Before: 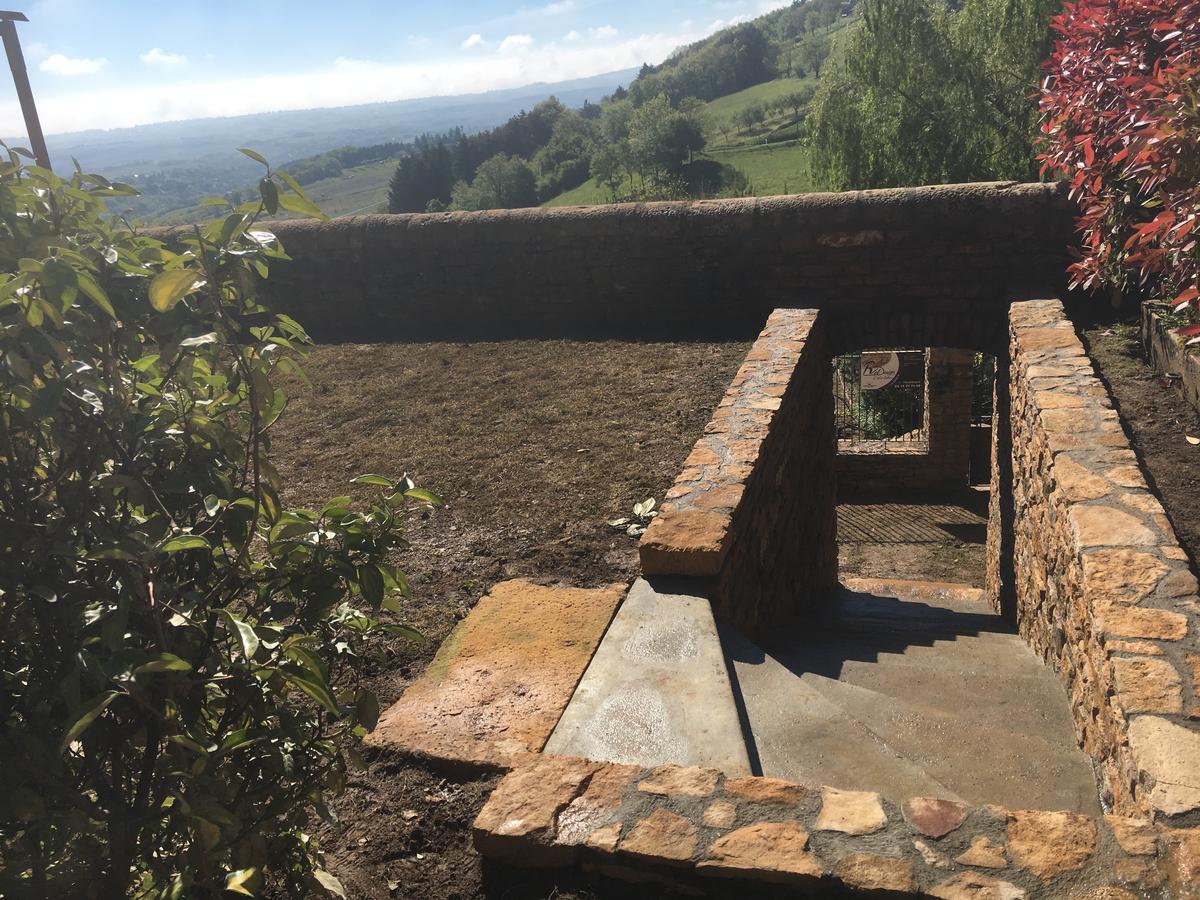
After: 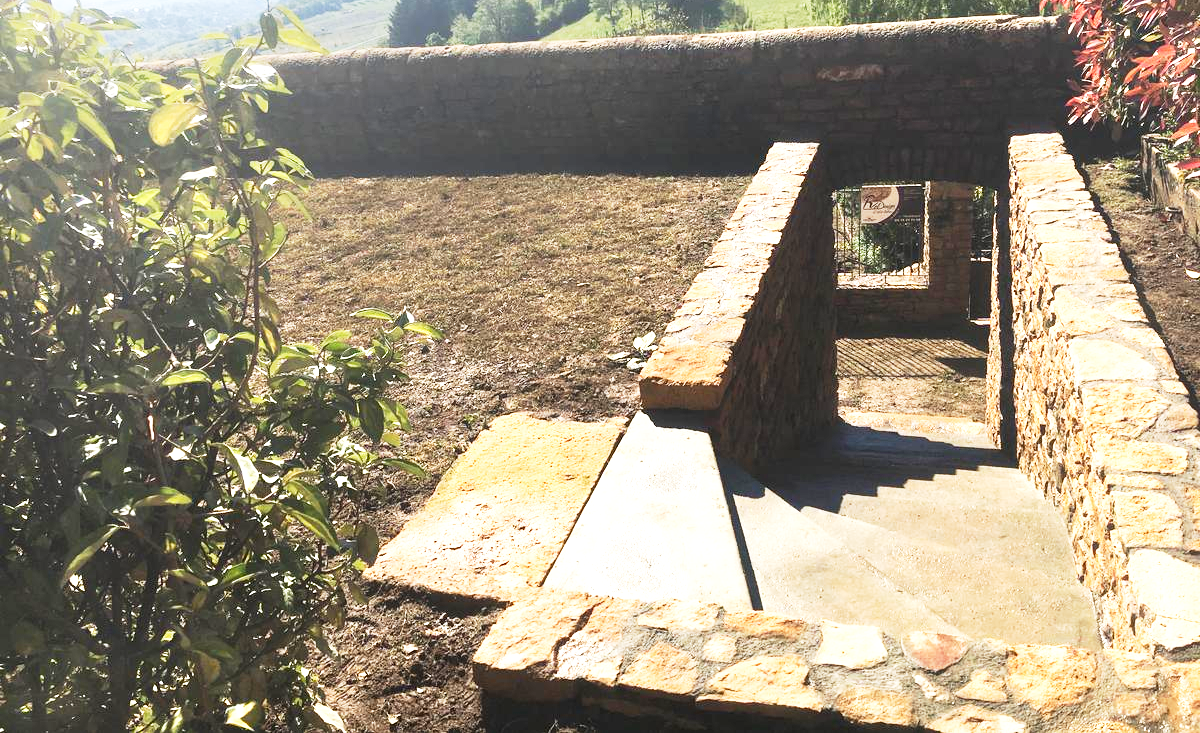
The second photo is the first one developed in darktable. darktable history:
crop and rotate: top 18.445%
exposure: black level correction 0, exposure 1.199 EV, compensate exposure bias true, compensate highlight preservation false
base curve: curves: ch0 [(0, 0) (0.005, 0.002) (0.193, 0.295) (0.399, 0.664) (0.75, 0.928) (1, 1)], preserve colors none
